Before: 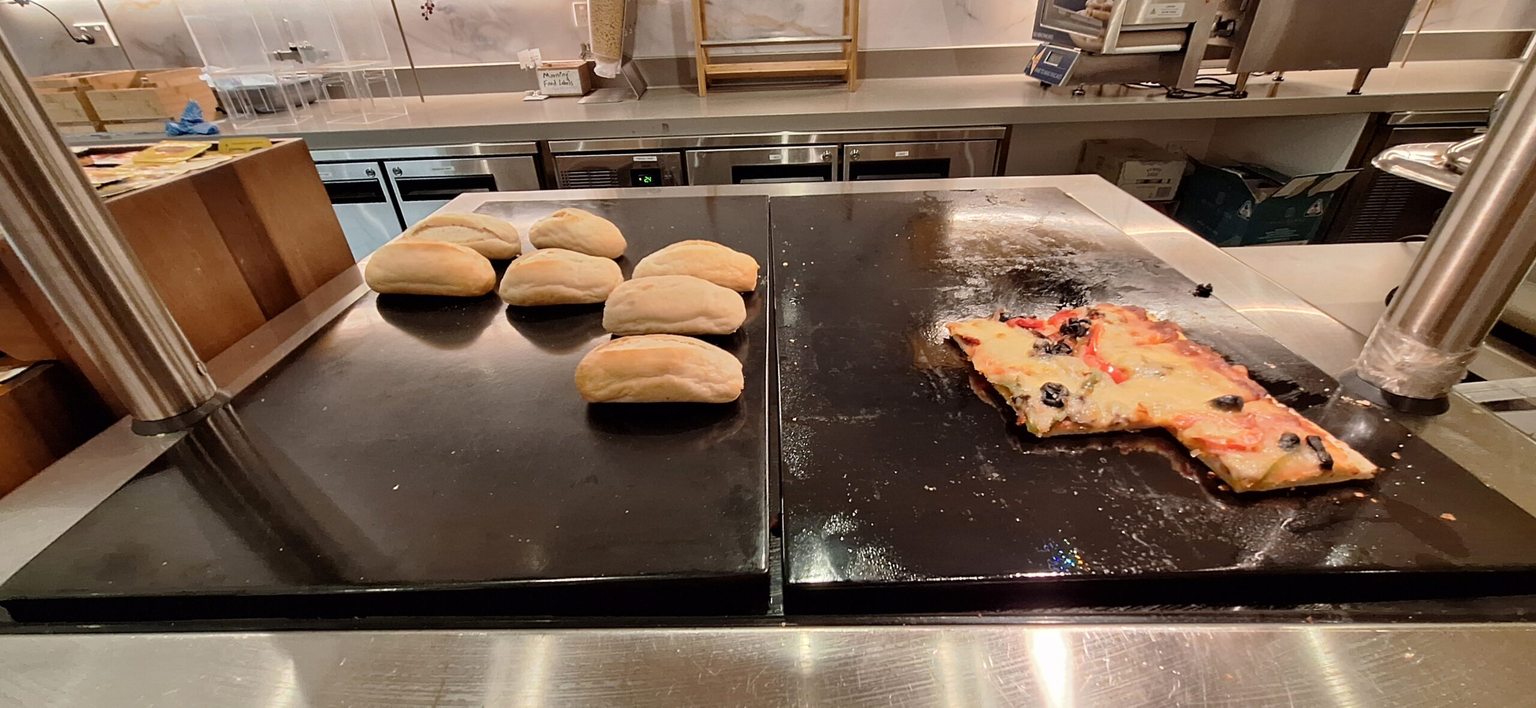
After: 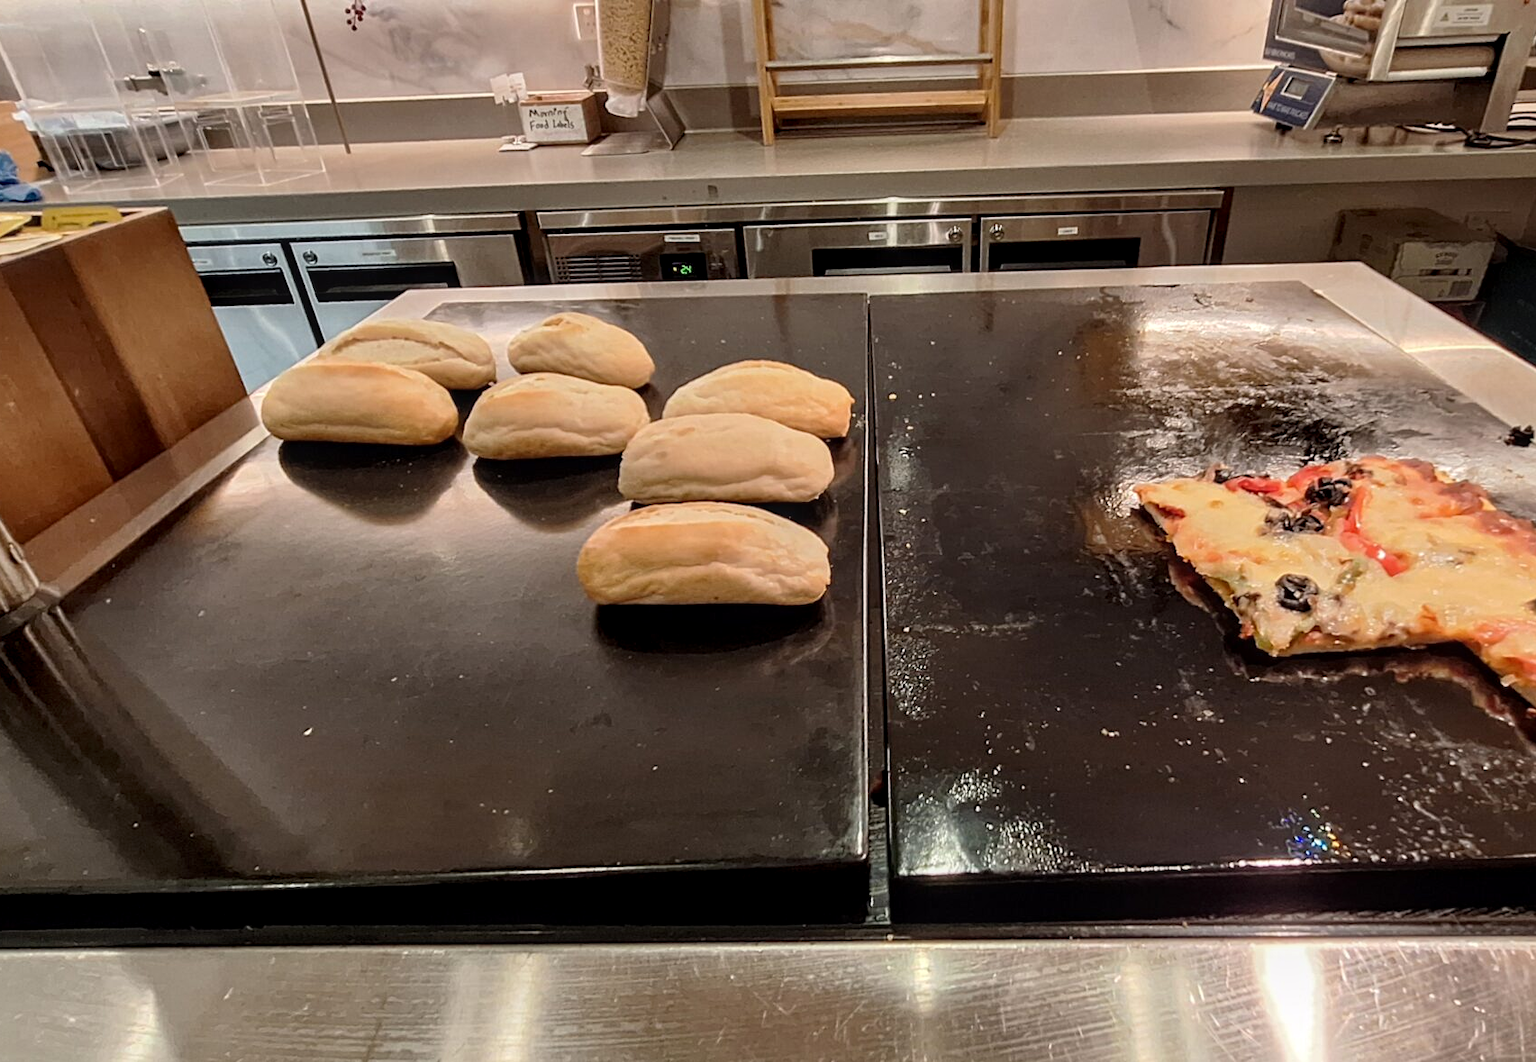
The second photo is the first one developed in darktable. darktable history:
crop and rotate: left 12.445%, right 20.92%
local contrast: on, module defaults
